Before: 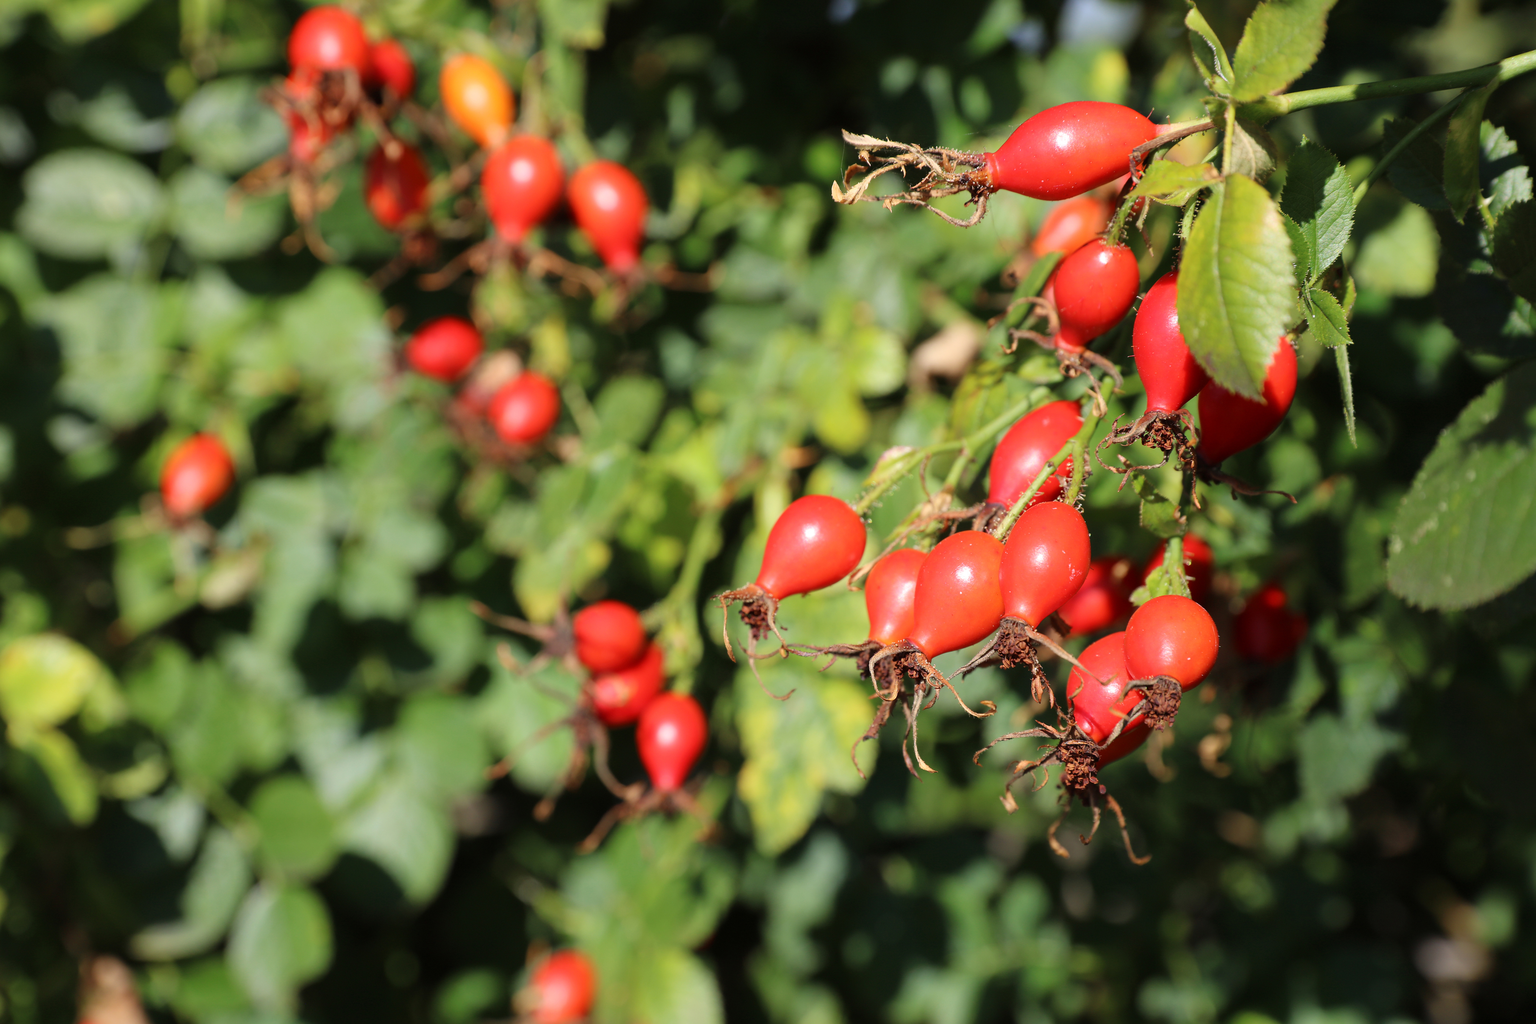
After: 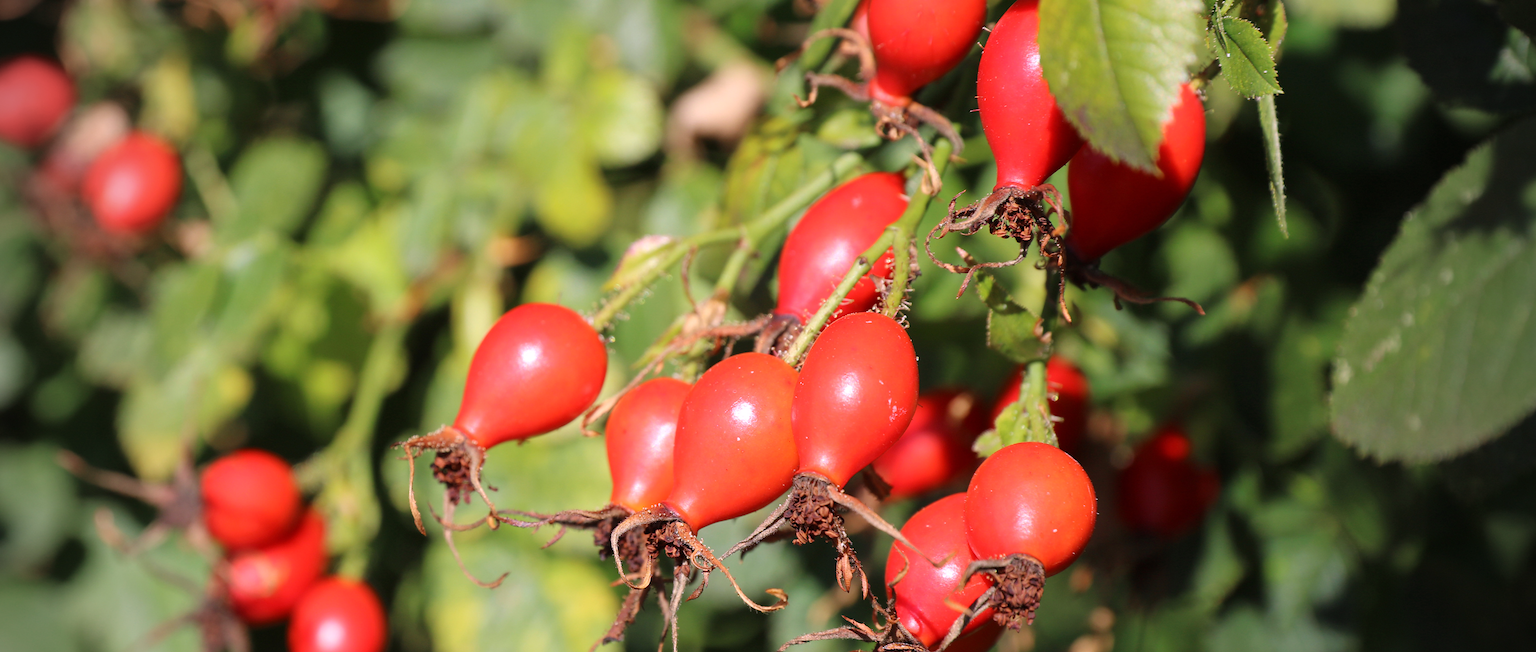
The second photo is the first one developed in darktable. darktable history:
crop and rotate: left 27.938%, top 27.046%, bottom 27.046%
white balance: red 1.05, blue 1.072
vignetting: fall-off start 74.49%, fall-off radius 65.9%, brightness -0.628, saturation -0.68
